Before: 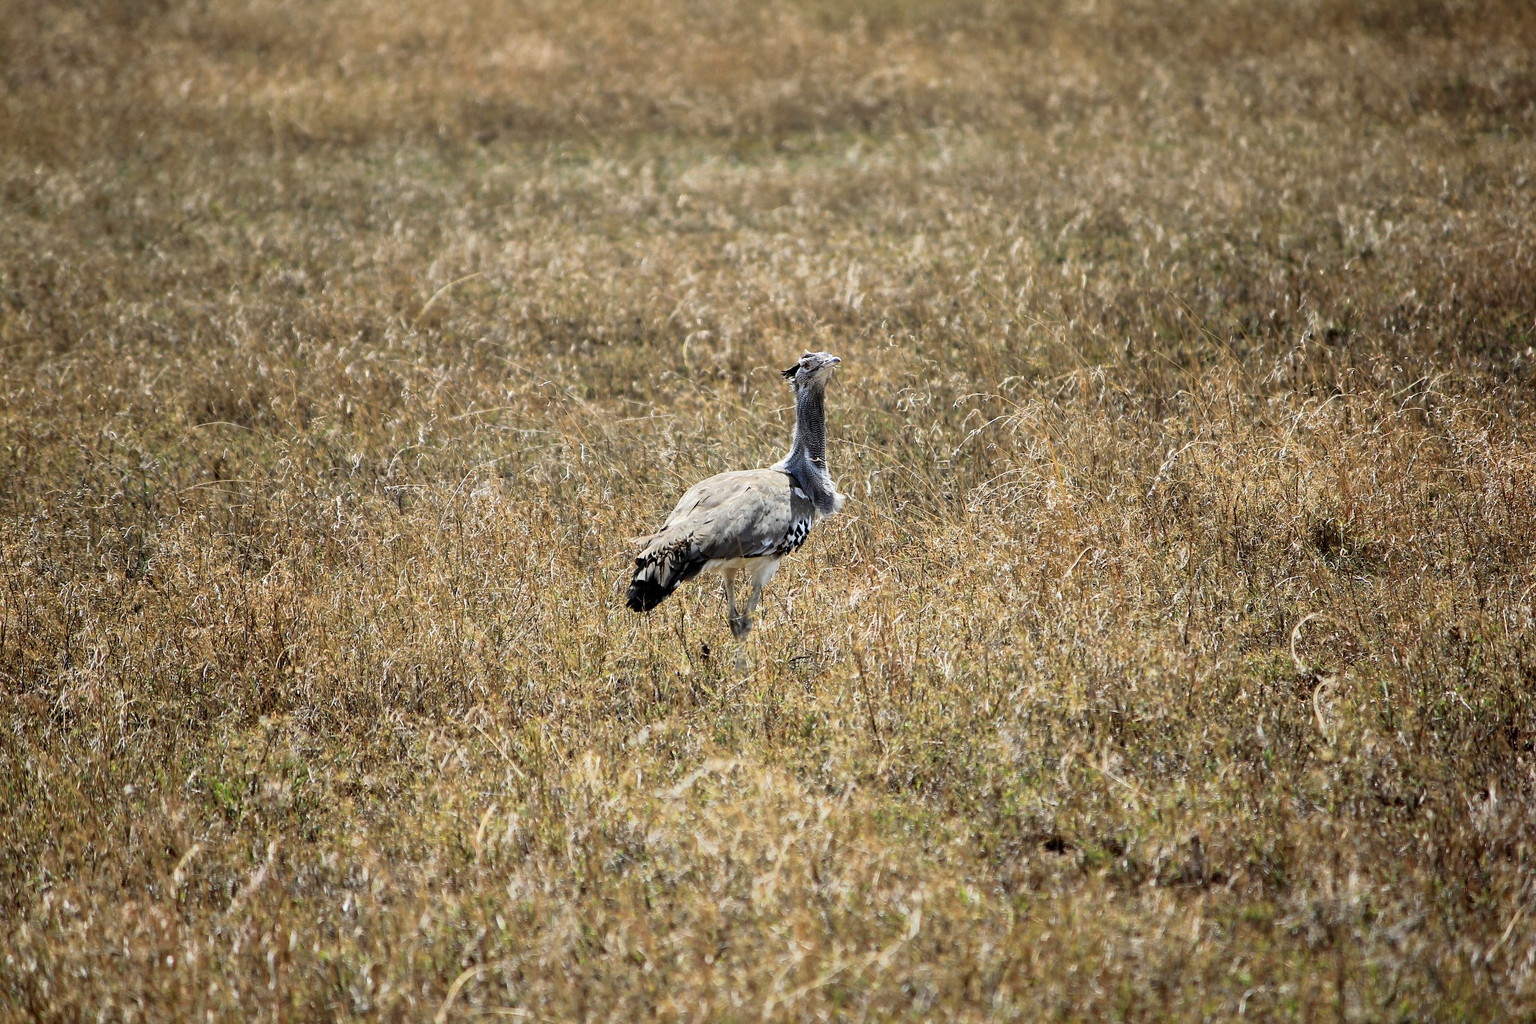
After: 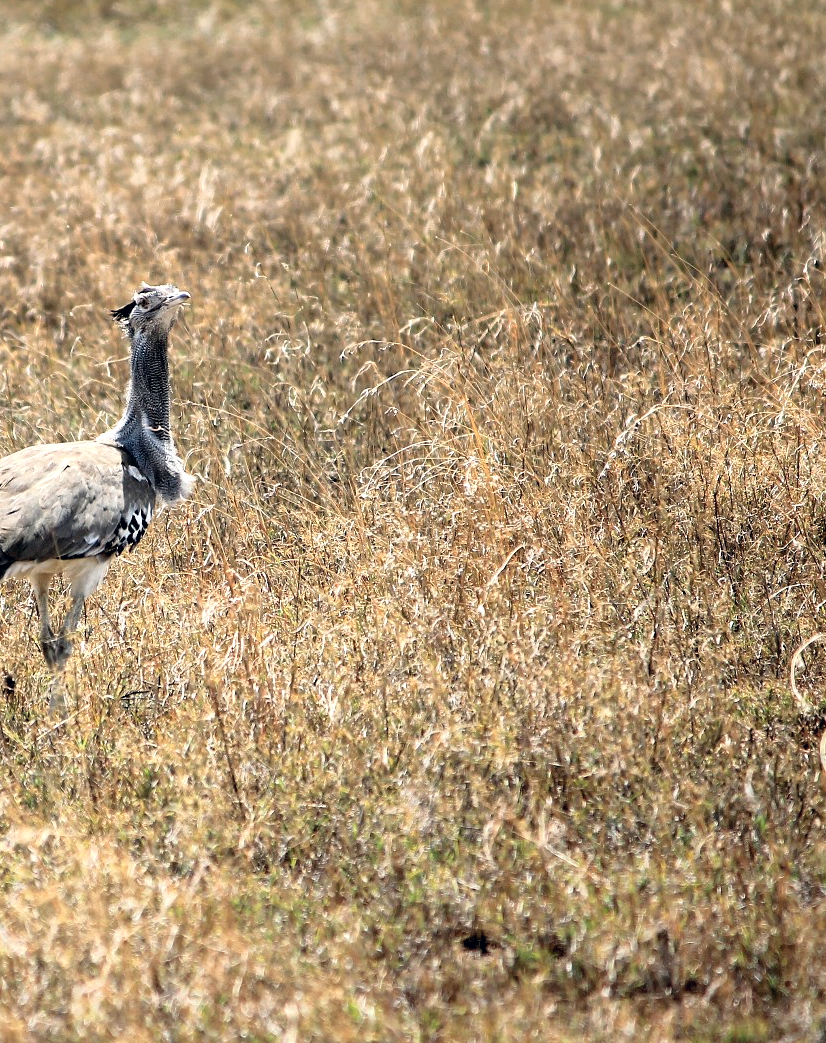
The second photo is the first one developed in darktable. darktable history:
crop: left 45.506%, top 13.48%, right 14.131%, bottom 10.101%
tone equalizer: -8 EV -0.391 EV, -7 EV -0.401 EV, -6 EV -0.294 EV, -5 EV -0.22 EV, -3 EV 0.23 EV, -2 EV 0.324 EV, -1 EV 0.386 EV, +0 EV 0.444 EV
color correction: highlights a* 2.78, highlights b* 5.02, shadows a* -1.92, shadows b* -4.97, saturation 0.801
